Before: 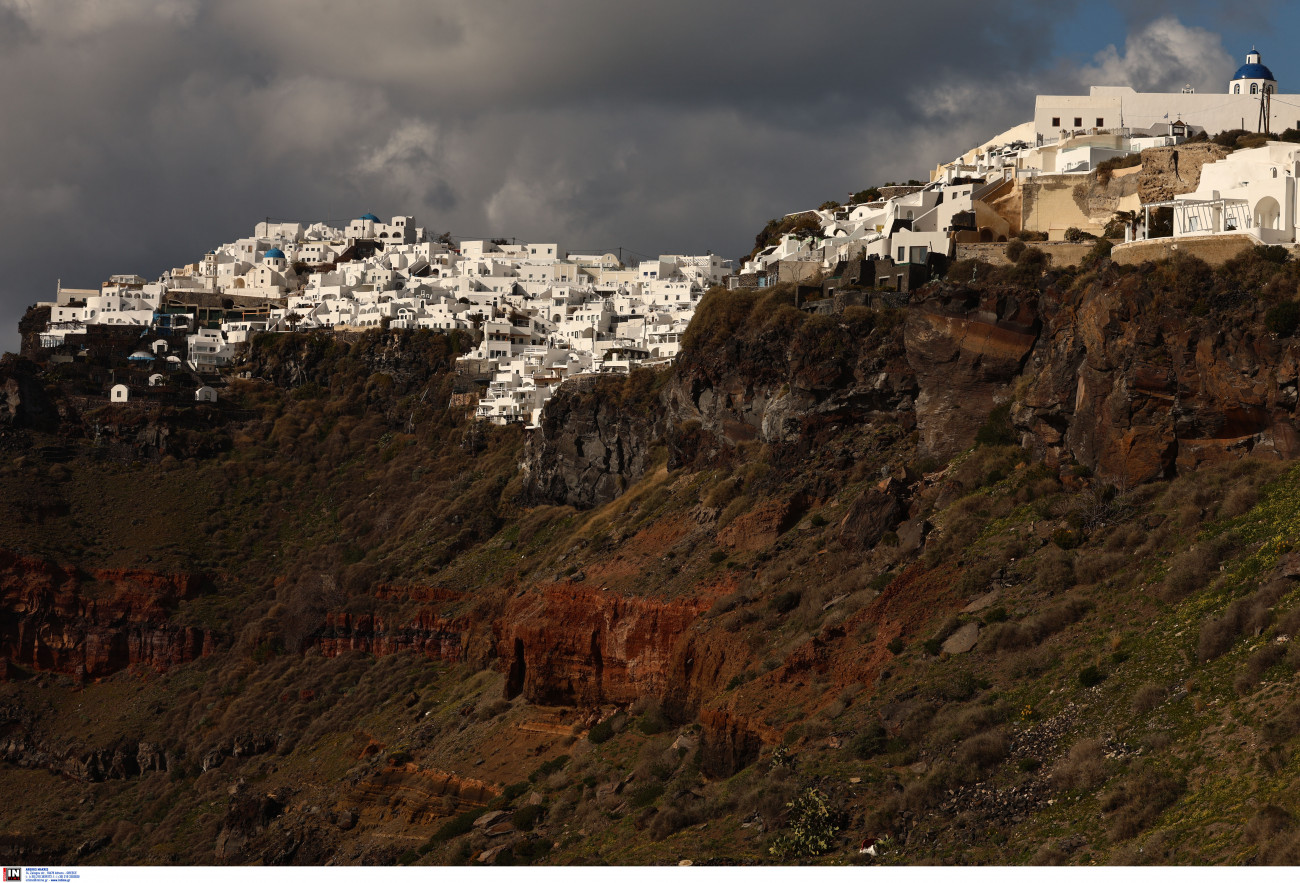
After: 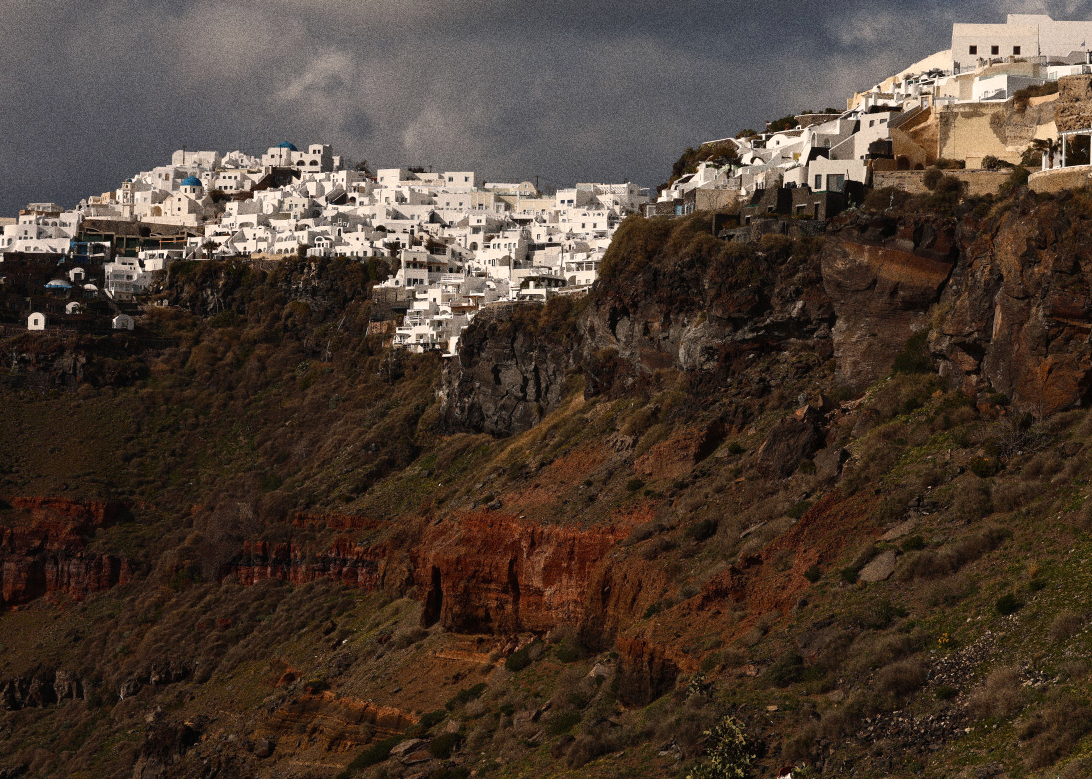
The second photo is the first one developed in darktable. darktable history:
exposure: exposure 0.081 EV, compensate highlight preservation false
crop: left 6.446%, top 8.188%, right 9.538%, bottom 3.548%
grain: coarseness 0.09 ISO, strength 40%
rotate and perspective: crop left 0, crop top 0
white balance: red 1.009, blue 1.027
